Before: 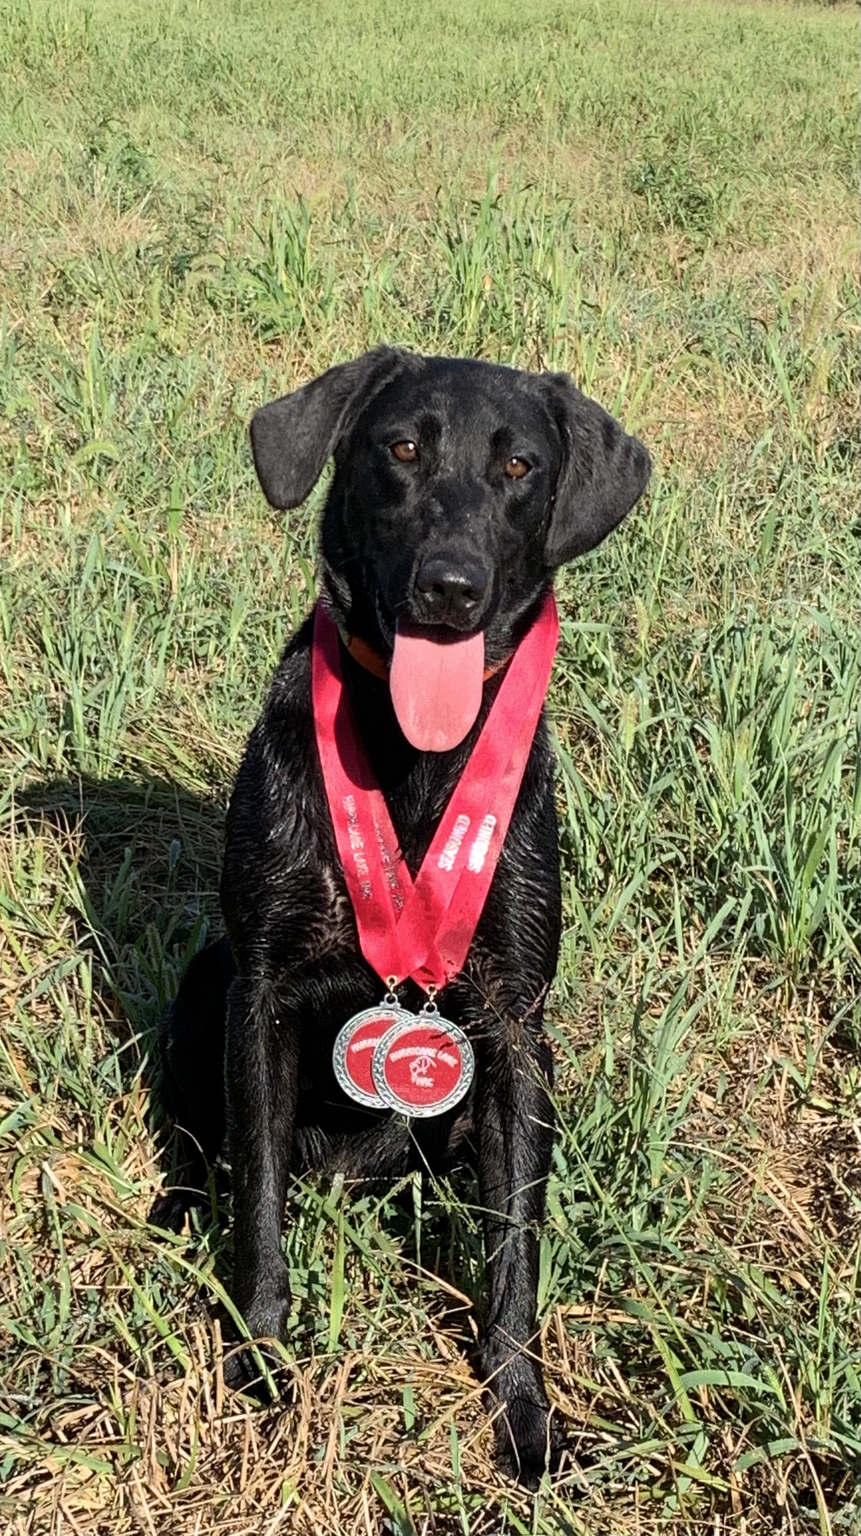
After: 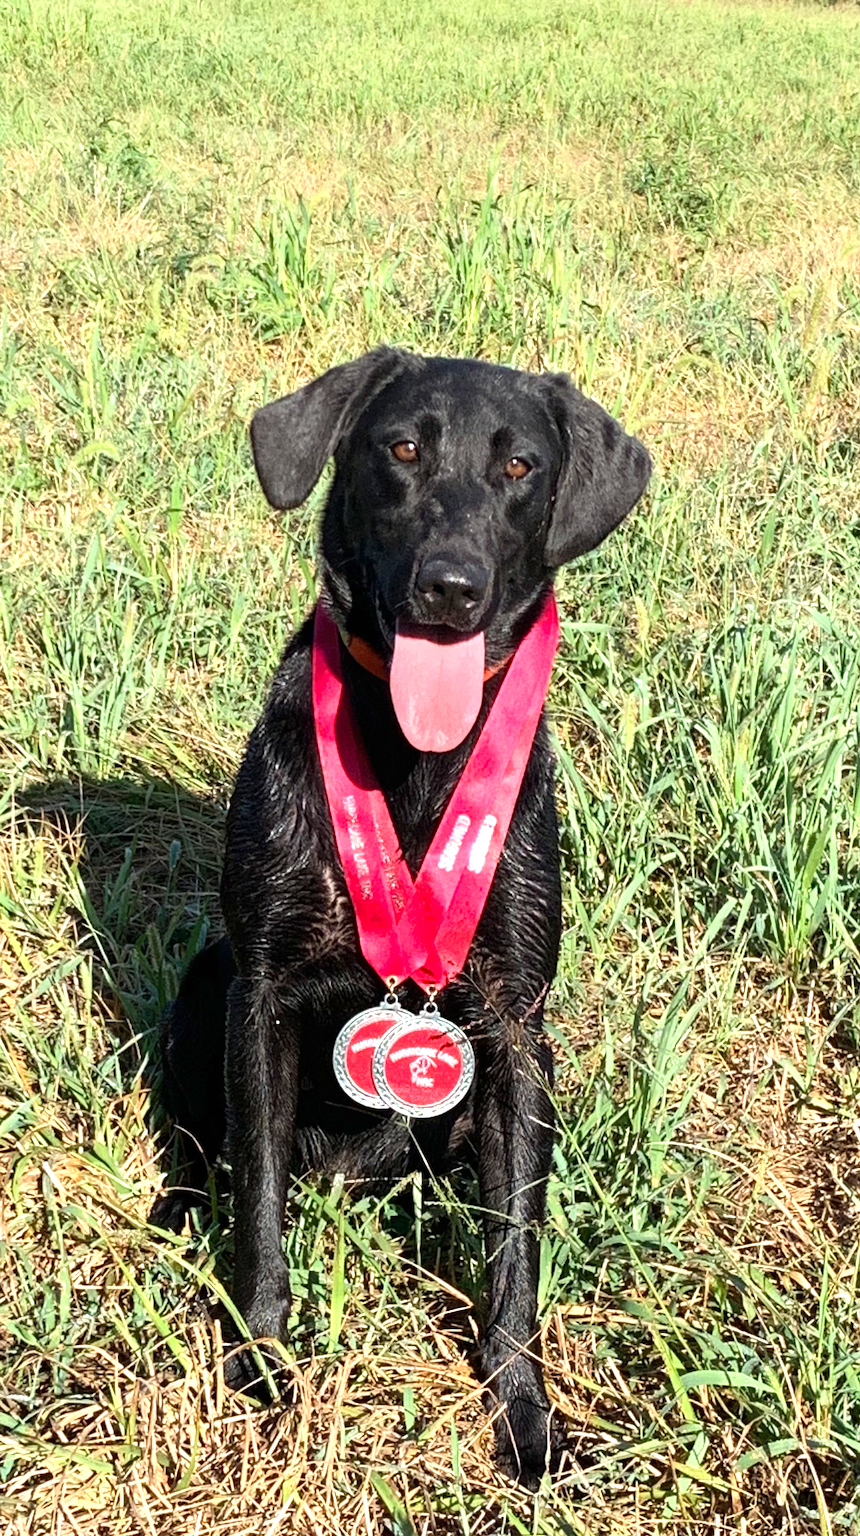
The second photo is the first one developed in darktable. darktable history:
exposure: black level correction 0, exposure 0.691 EV, compensate exposure bias true, compensate highlight preservation false
